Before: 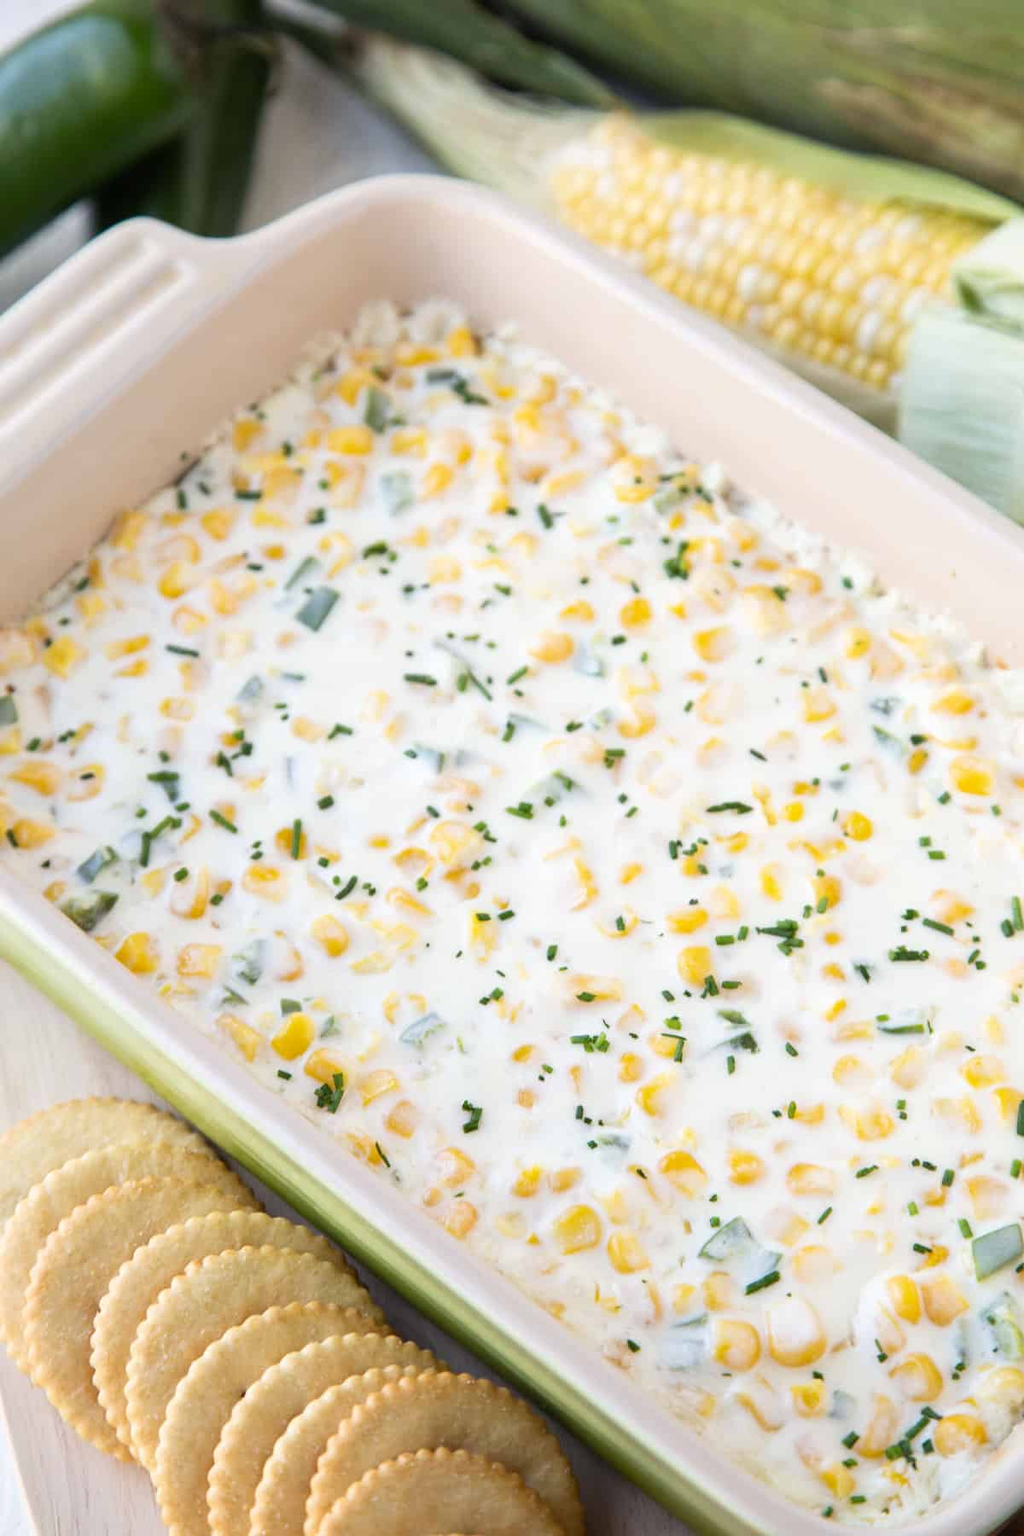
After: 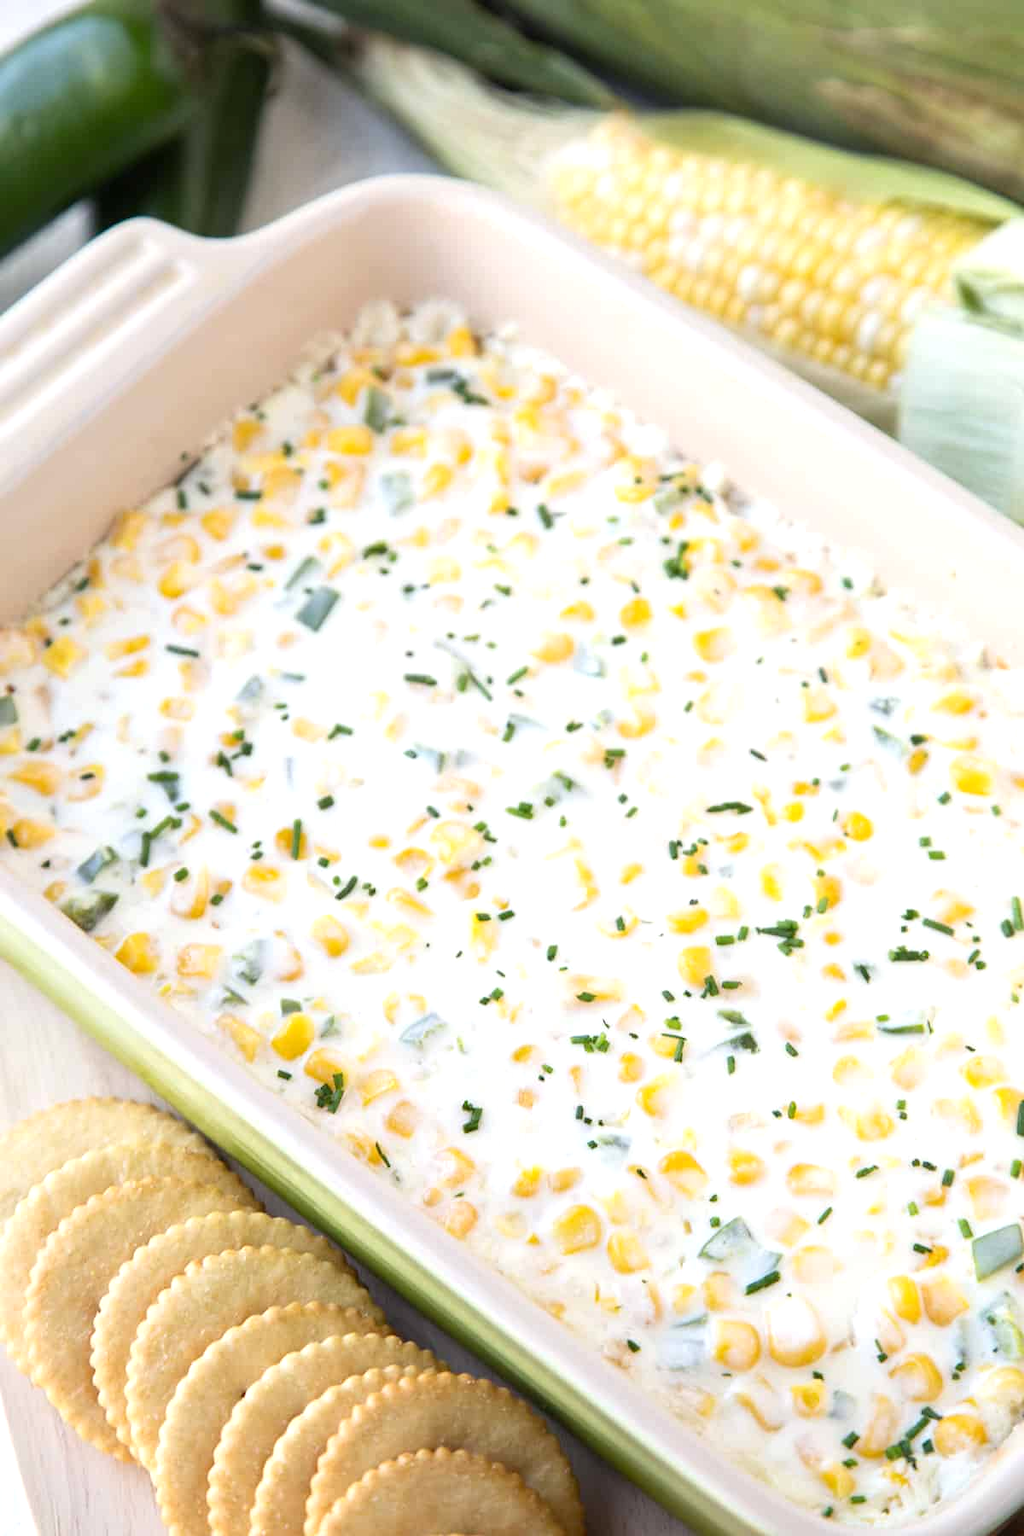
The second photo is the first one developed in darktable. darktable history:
exposure: exposure 0.296 EV, compensate highlight preservation false
